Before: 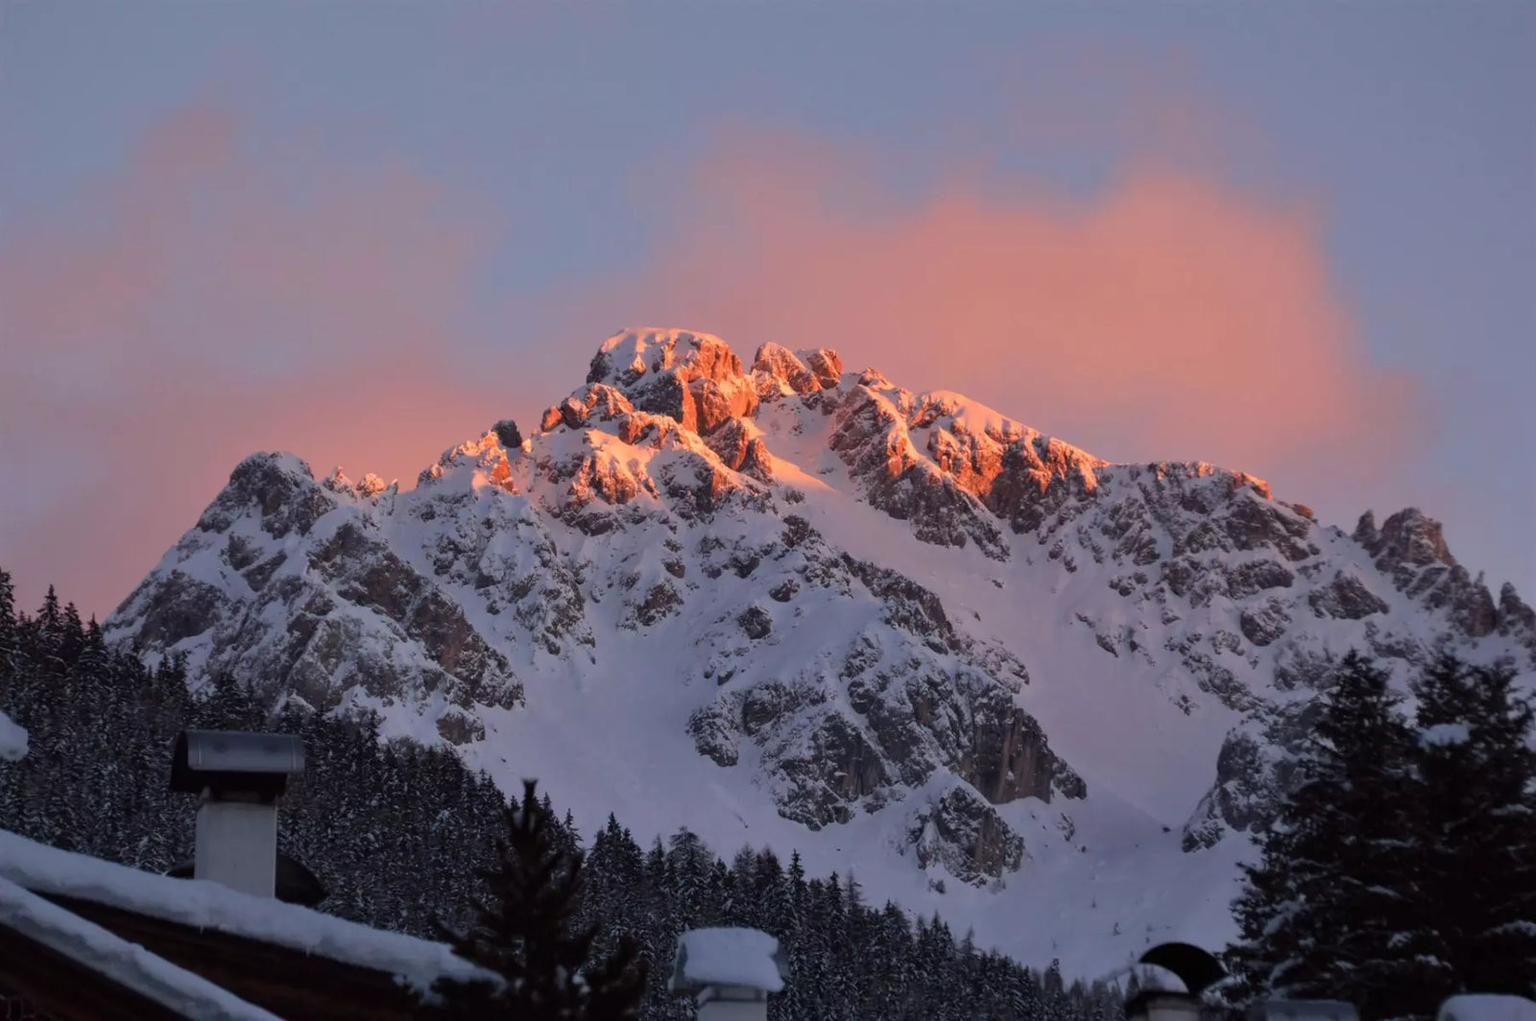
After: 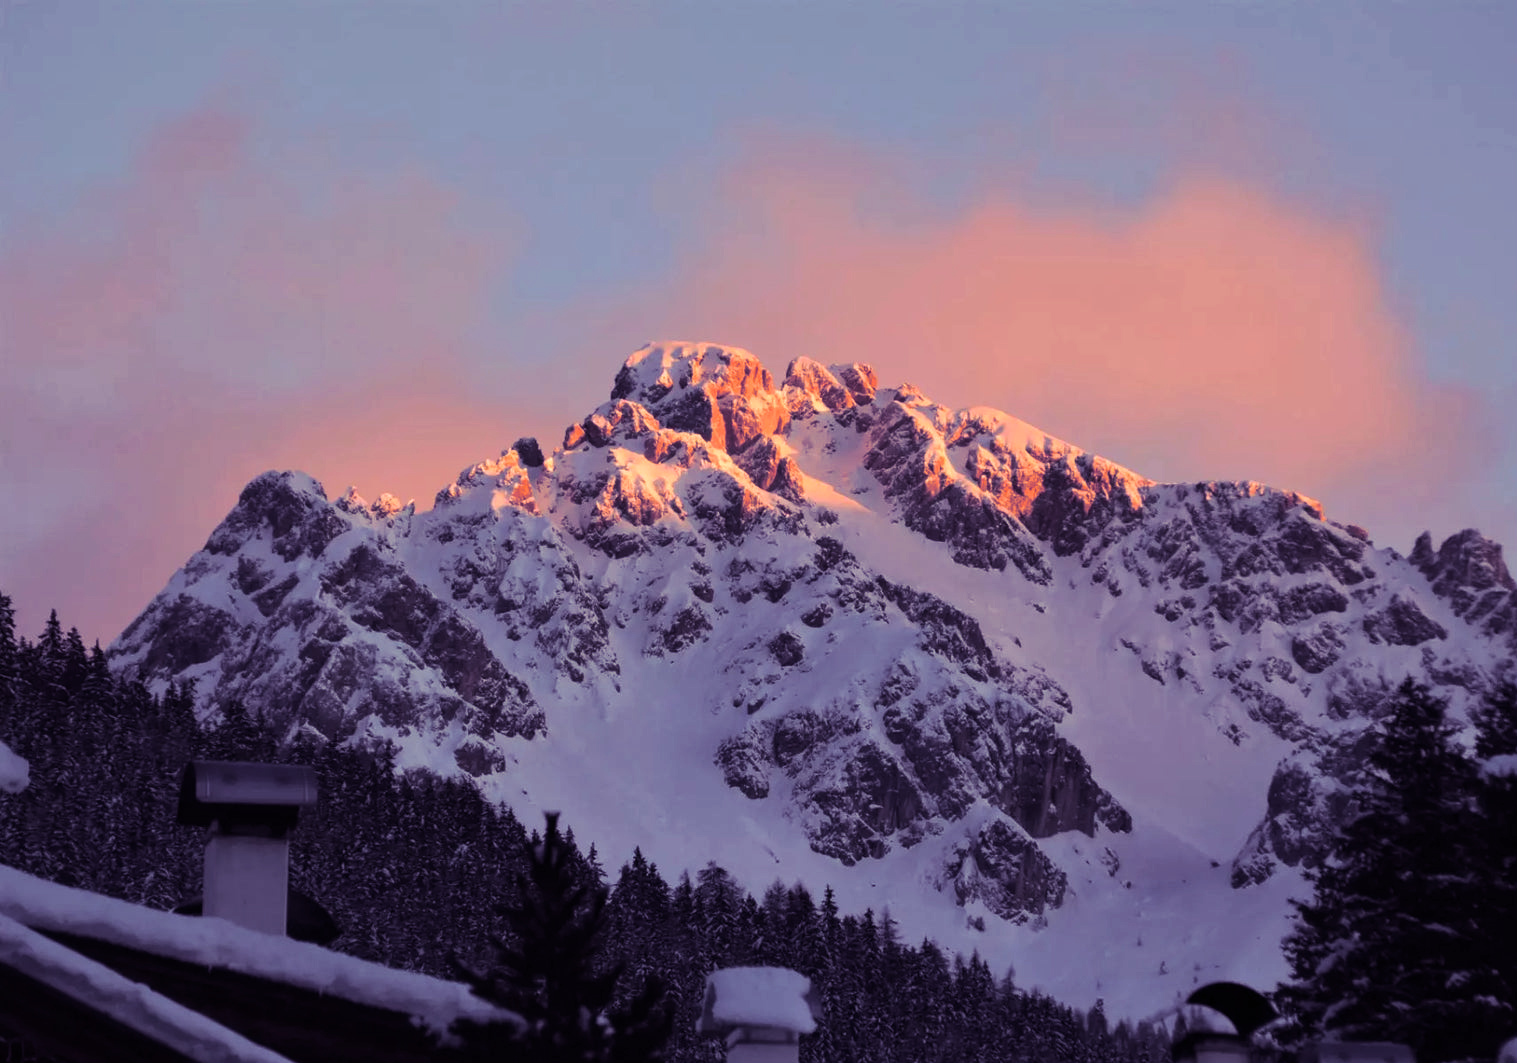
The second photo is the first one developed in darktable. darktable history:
crop and rotate: right 5.167%
split-toning: shadows › hue 255.6°, shadows › saturation 0.66, highlights › hue 43.2°, highlights › saturation 0.68, balance -50.1
tone equalizer: -8 EV -0.417 EV, -7 EV -0.389 EV, -6 EV -0.333 EV, -5 EV -0.222 EV, -3 EV 0.222 EV, -2 EV 0.333 EV, -1 EV 0.389 EV, +0 EV 0.417 EV, edges refinement/feathering 500, mask exposure compensation -1.57 EV, preserve details no
bloom: size 5%, threshold 95%, strength 15%
